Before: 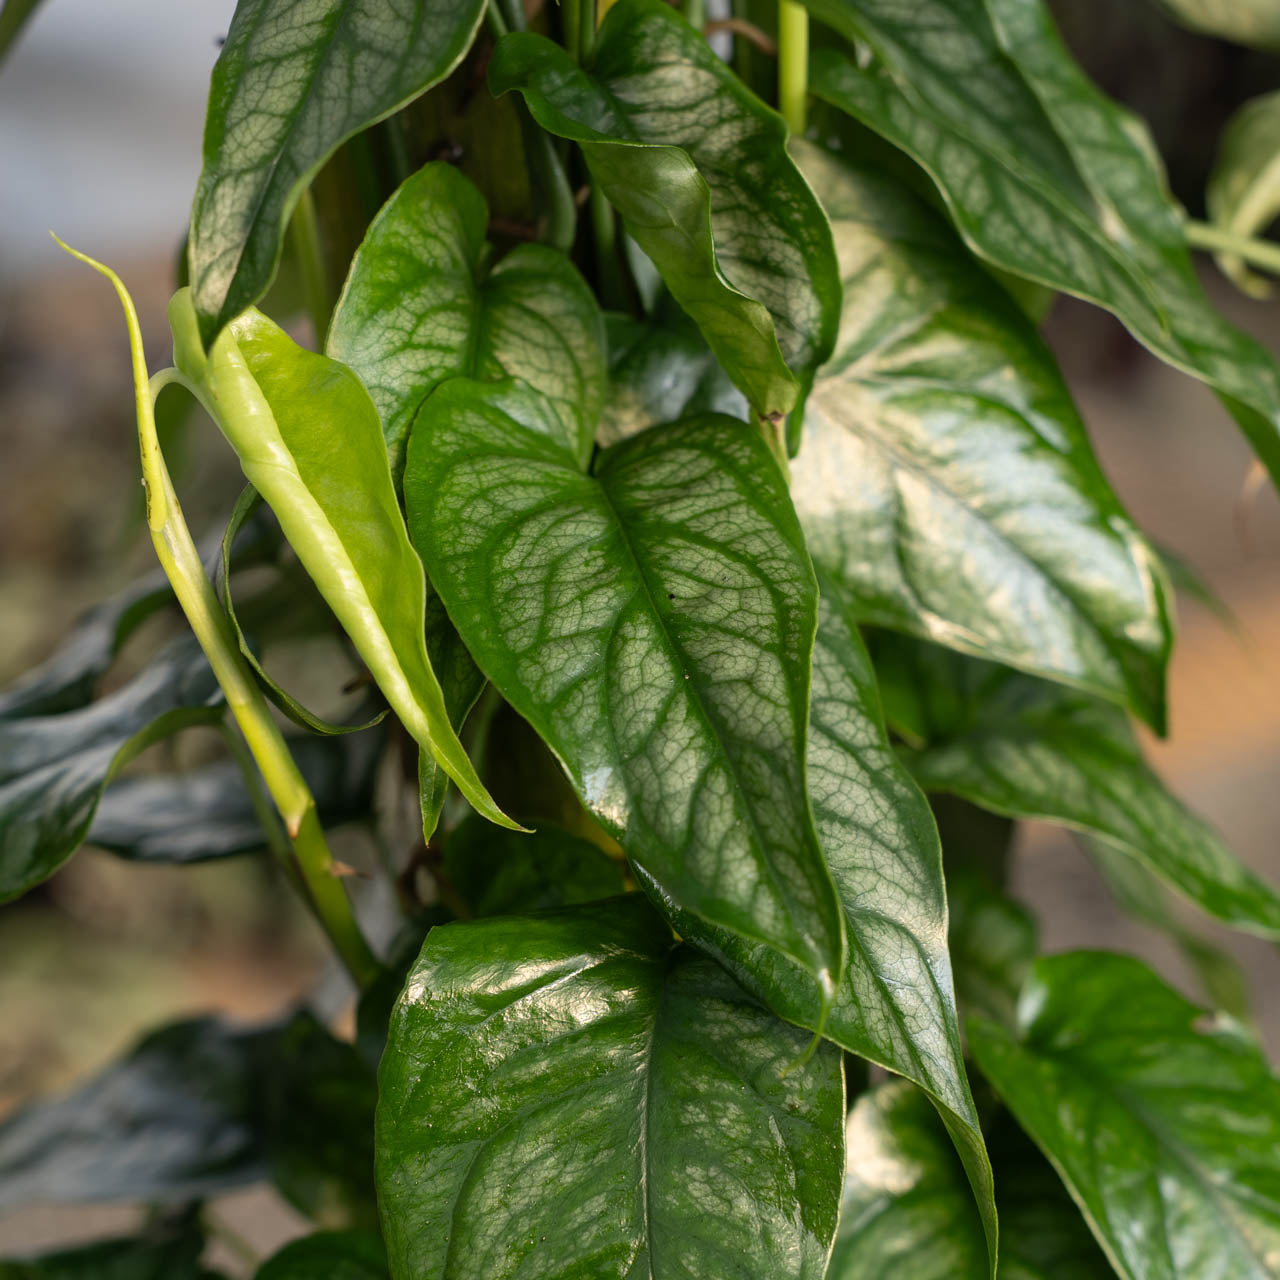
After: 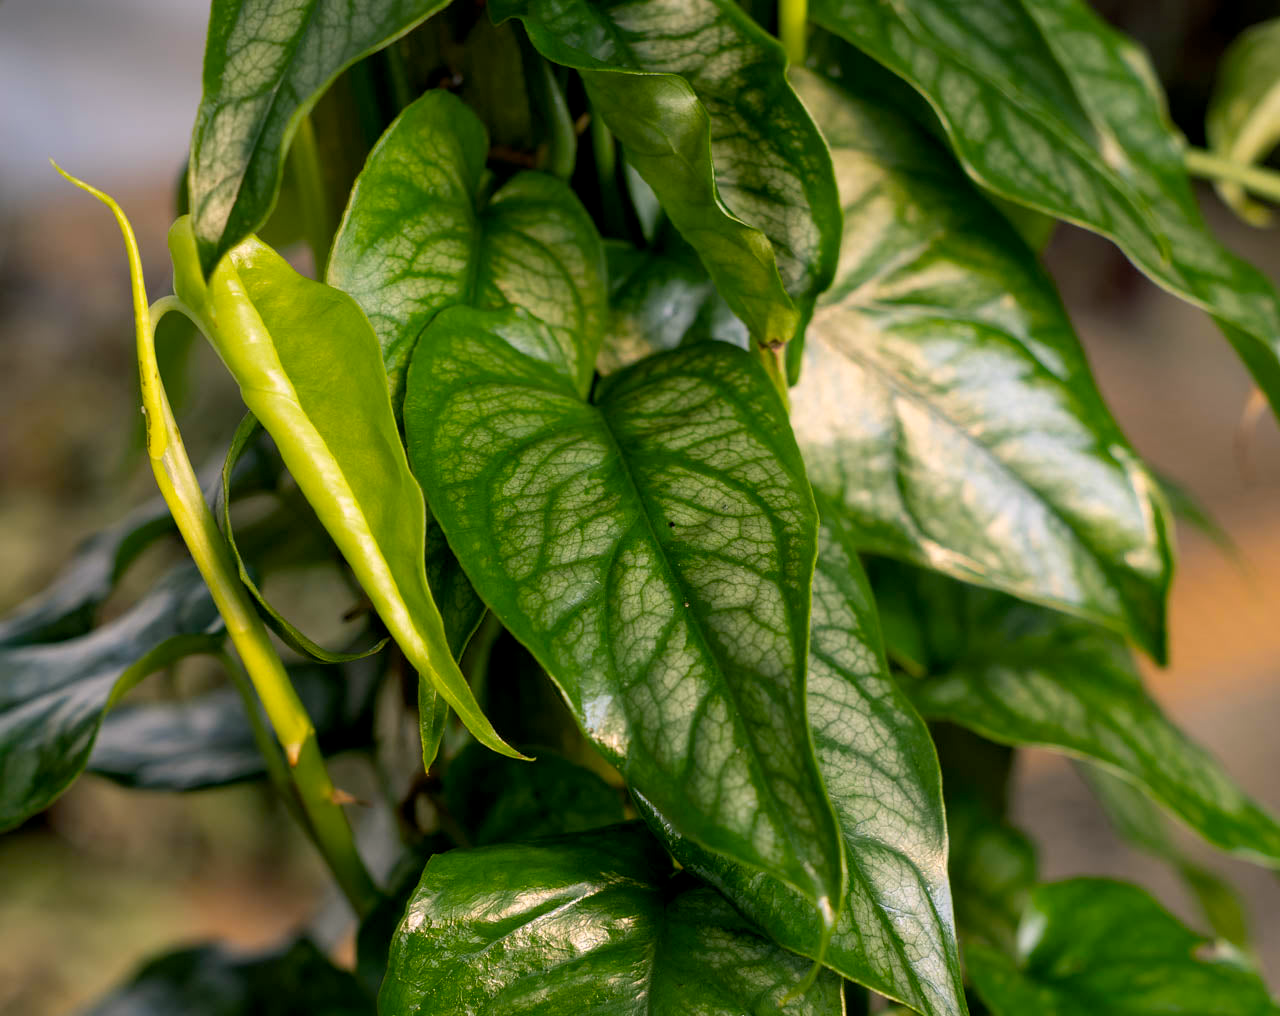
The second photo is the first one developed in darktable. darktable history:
color balance rgb: shadows lift › chroma 2%, shadows lift › hue 217.2°, power › chroma 0.25%, power › hue 60°, highlights gain › chroma 1.5%, highlights gain › hue 309.6°, global offset › luminance -0.5%, perceptual saturation grading › global saturation 15%, global vibrance 20%
crop and rotate: top 5.667%, bottom 14.937%
